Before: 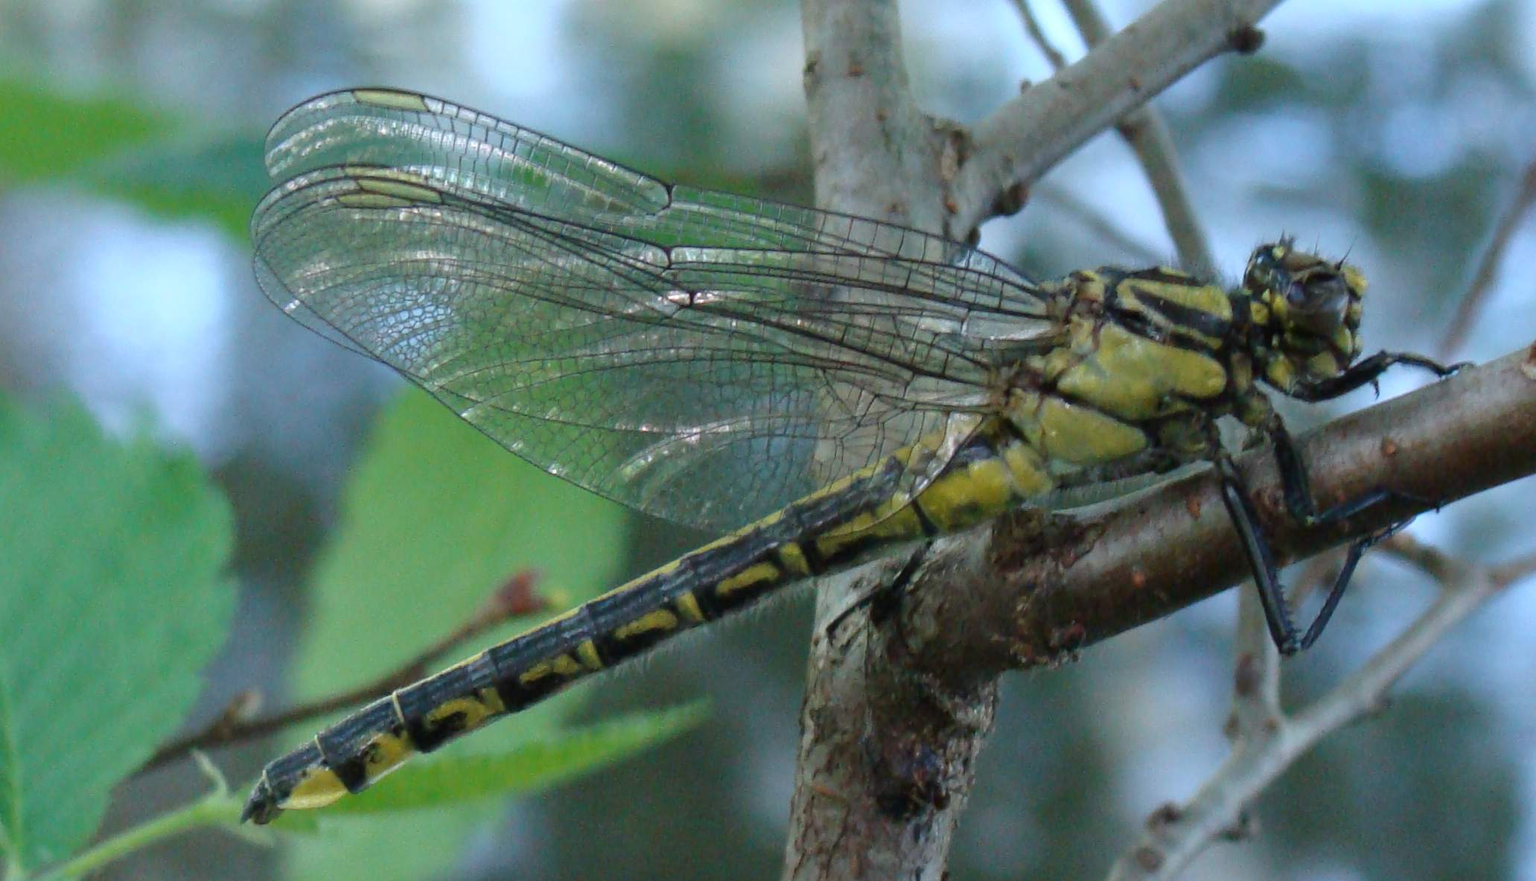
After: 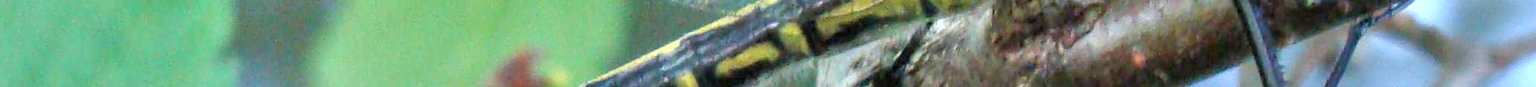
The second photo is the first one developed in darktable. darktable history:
white balance: red 1.009, blue 1.027
local contrast: on, module defaults
tone equalizer: -7 EV 0.15 EV, -6 EV 0.6 EV, -5 EV 1.15 EV, -4 EV 1.33 EV, -3 EV 1.15 EV, -2 EV 0.6 EV, -1 EV 0.15 EV, mask exposure compensation -0.5 EV
exposure: black level correction 0.001, exposure 0.5 EV, compensate exposure bias true, compensate highlight preservation false
crop and rotate: top 59.084%, bottom 30.916%
